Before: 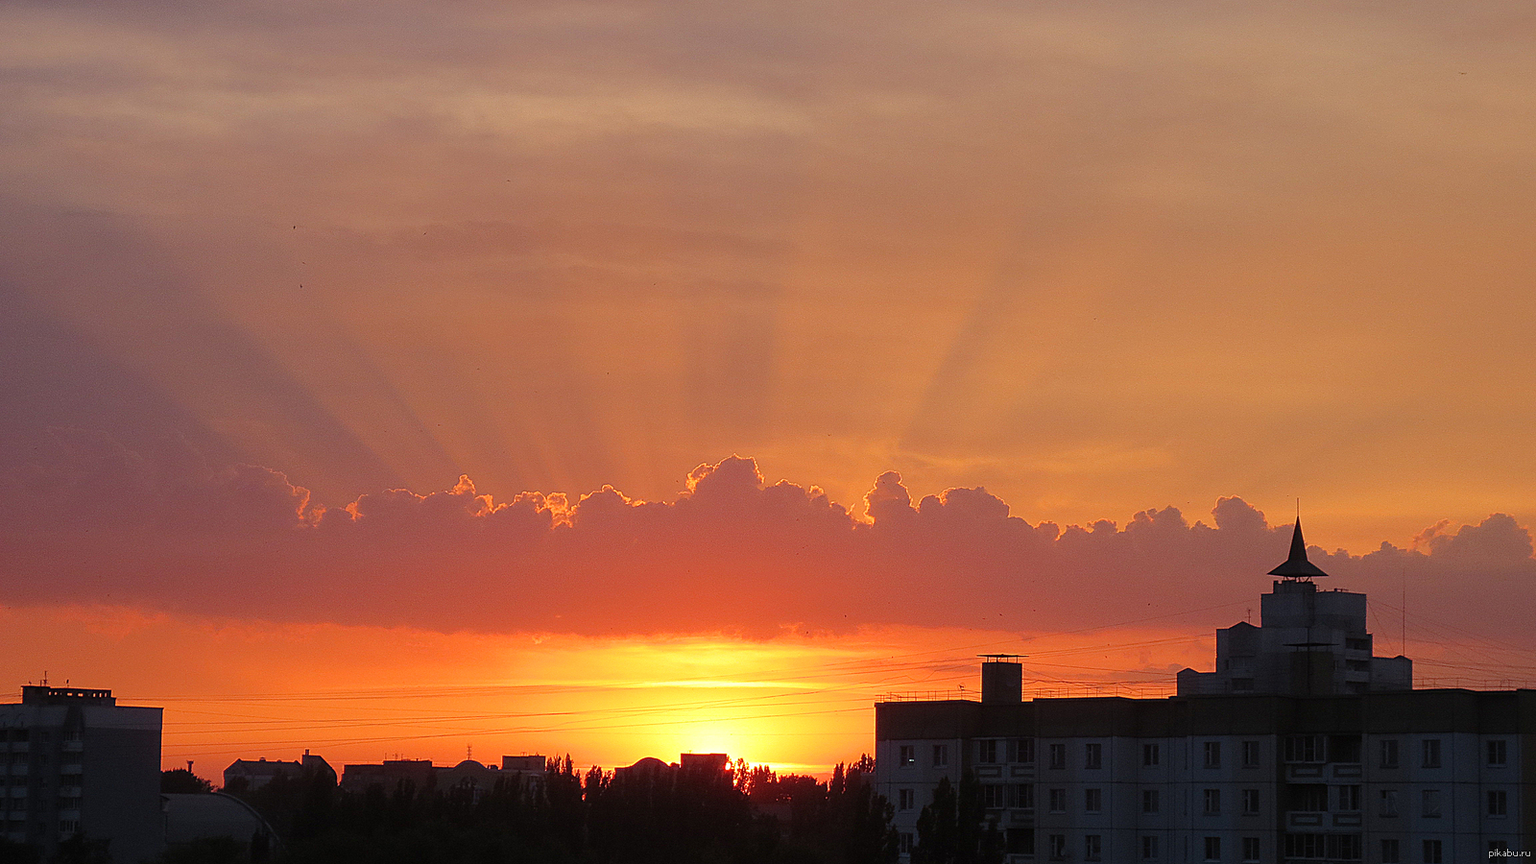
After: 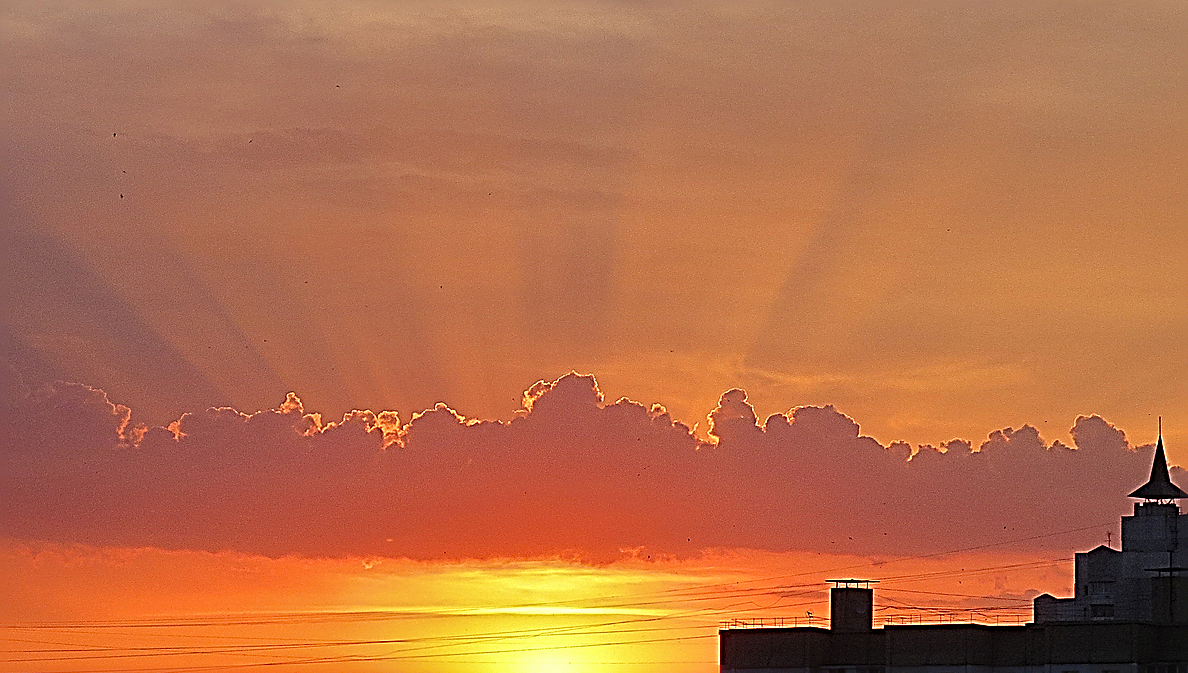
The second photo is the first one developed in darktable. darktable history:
shadows and highlights: shadows 33.1, highlights -46.75, compress 49.58%, soften with gaussian
sharpen: radius 3.171, amount 1.718
crop and rotate: left 12.009%, top 11.367%, right 13.69%, bottom 13.744%
